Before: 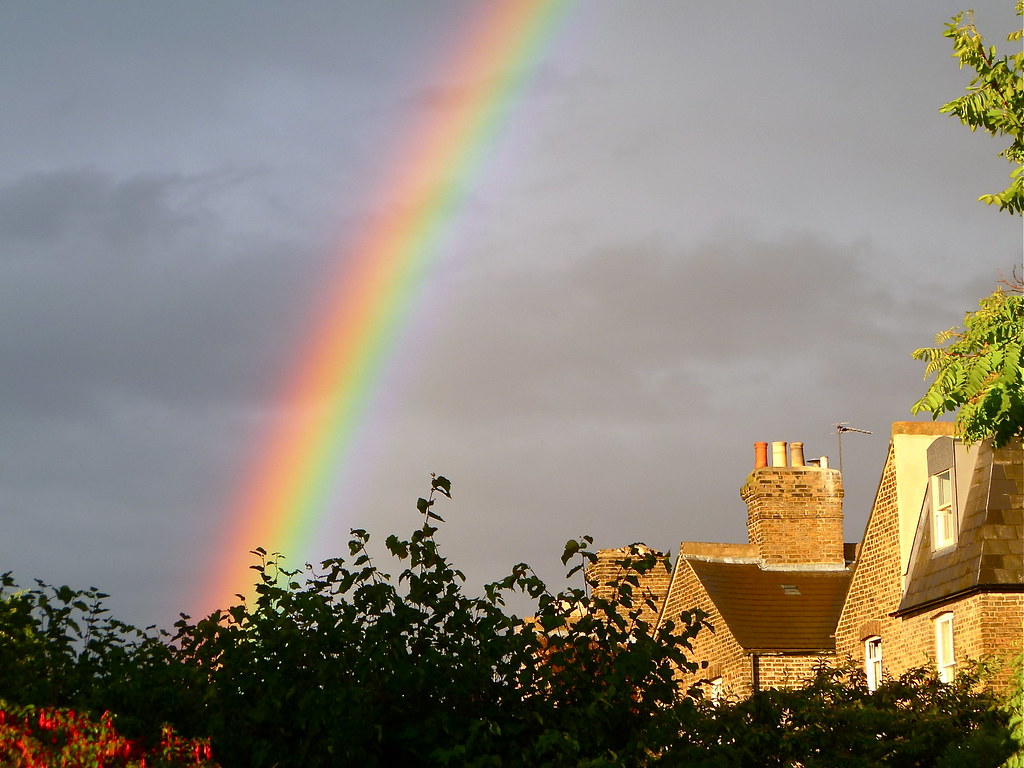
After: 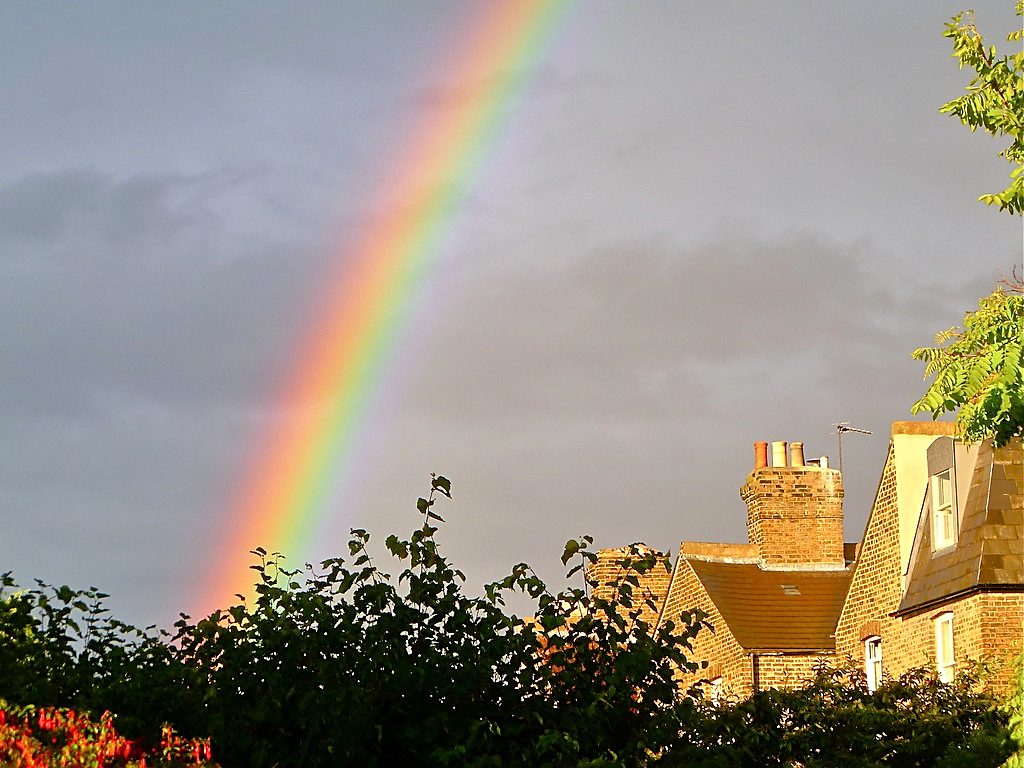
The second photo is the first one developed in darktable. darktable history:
tone equalizer: -7 EV 0.15 EV, -6 EV 0.6 EV, -5 EV 1.15 EV, -4 EV 1.33 EV, -3 EV 1.15 EV, -2 EV 0.6 EV, -1 EV 0.15 EV, mask exposure compensation -0.5 EV
sharpen: on, module defaults
